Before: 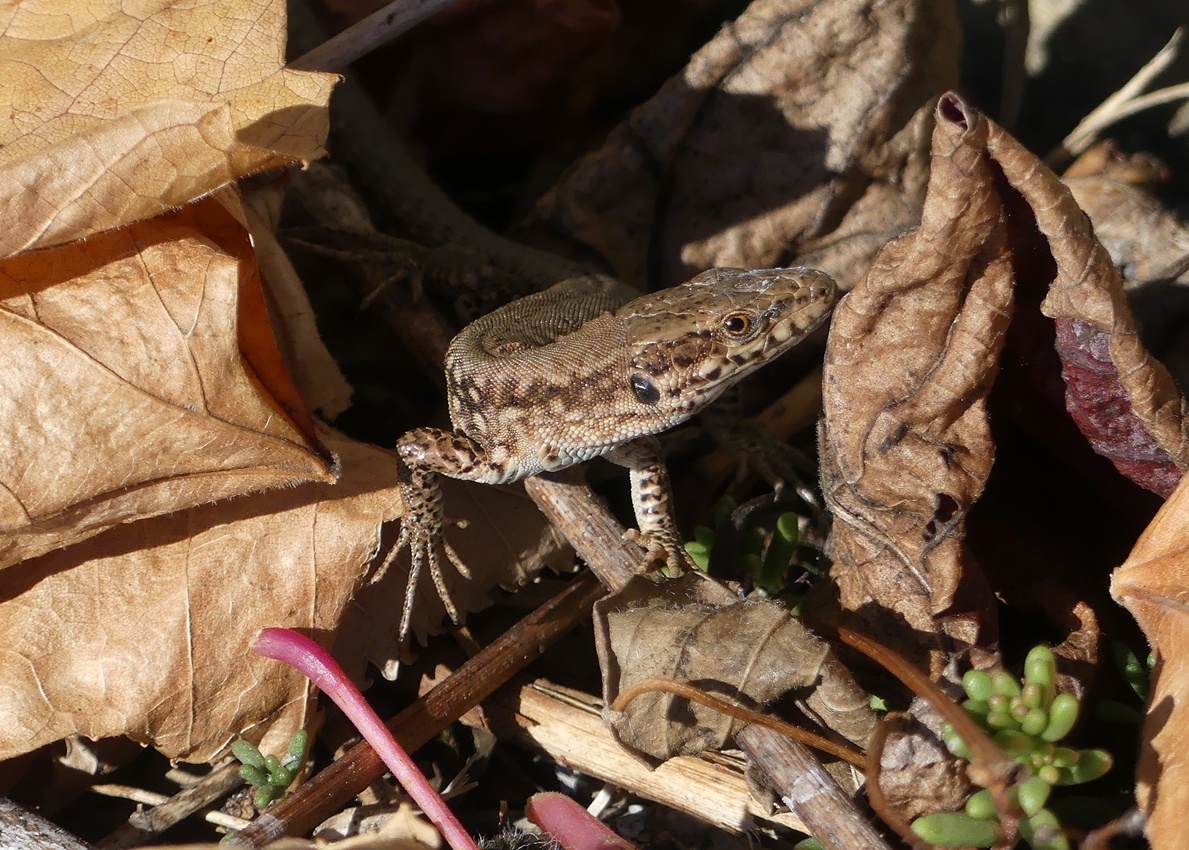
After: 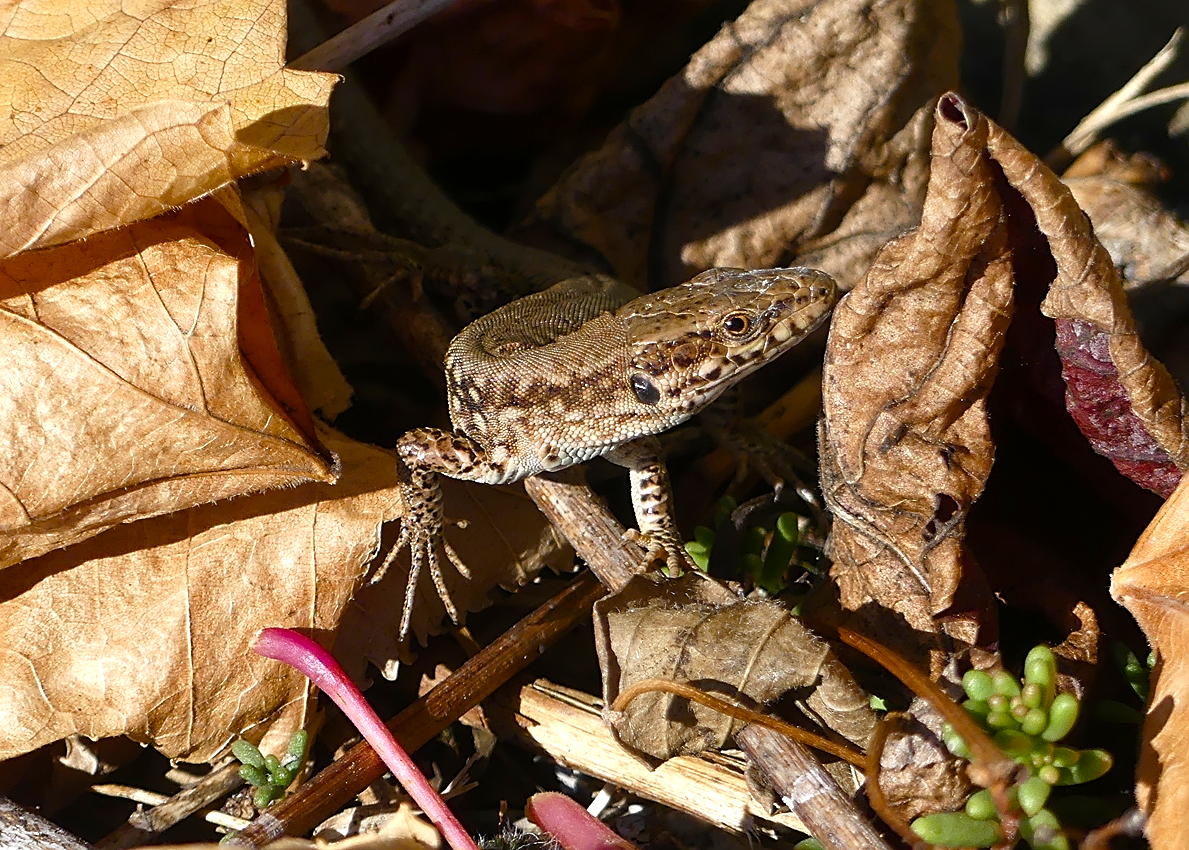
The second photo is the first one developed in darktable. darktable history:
color balance rgb: perceptual saturation grading › global saturation 13.571%, perceptual saturation grading › highlights -24.941%, perceptual saturation grading › shadows 25.878%, perceptual brilliance grading › highlights 11.414%, global vibrance 25.334%
sharpen: on, module defaults
